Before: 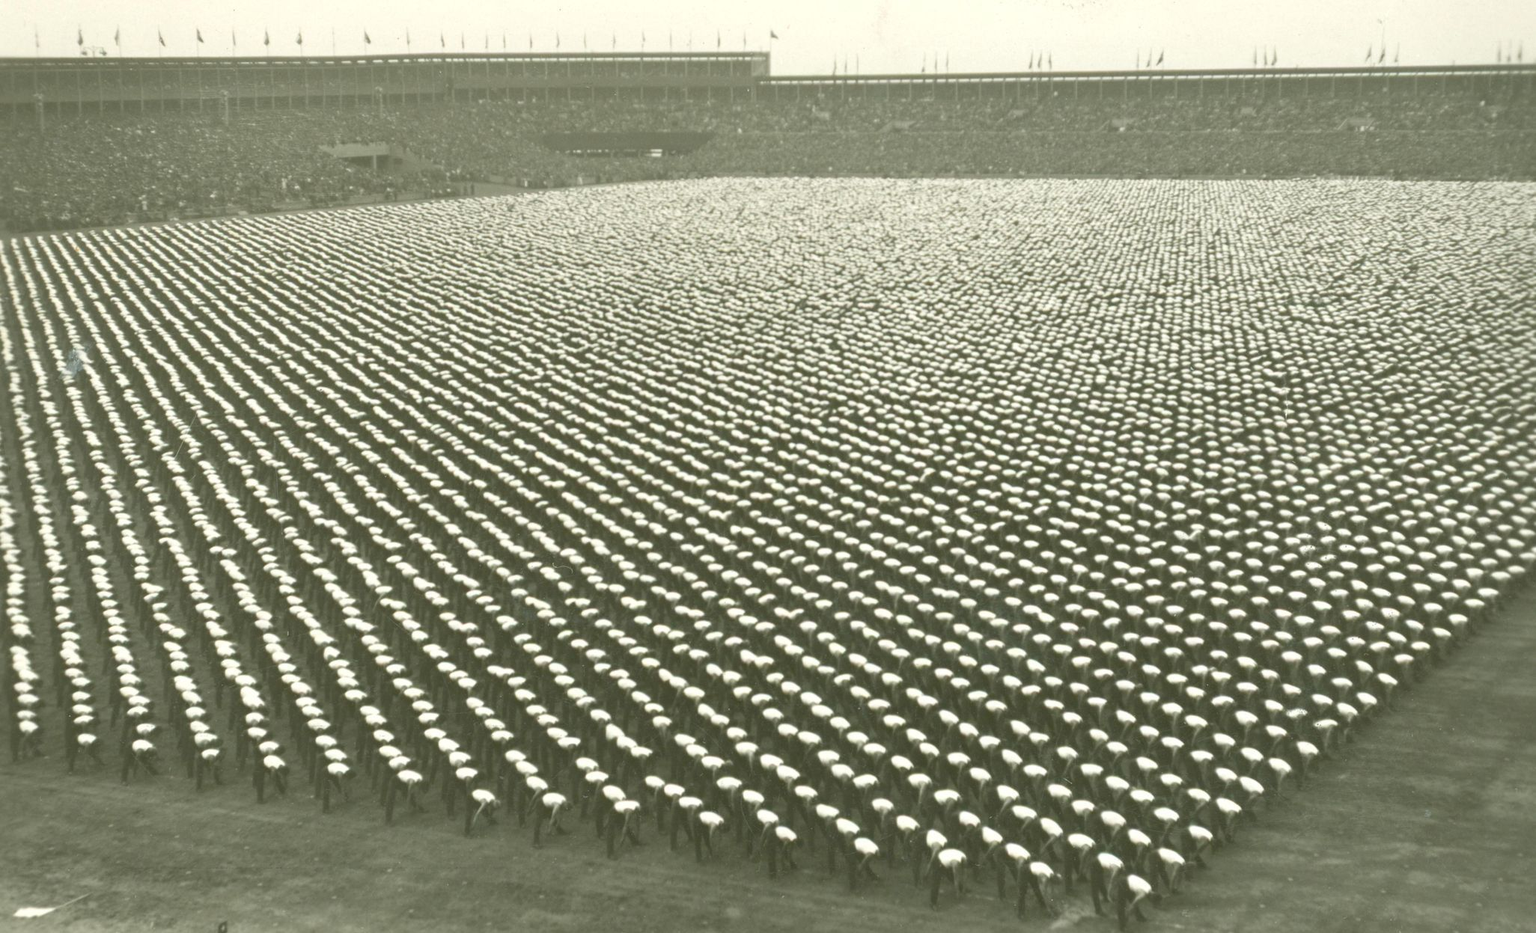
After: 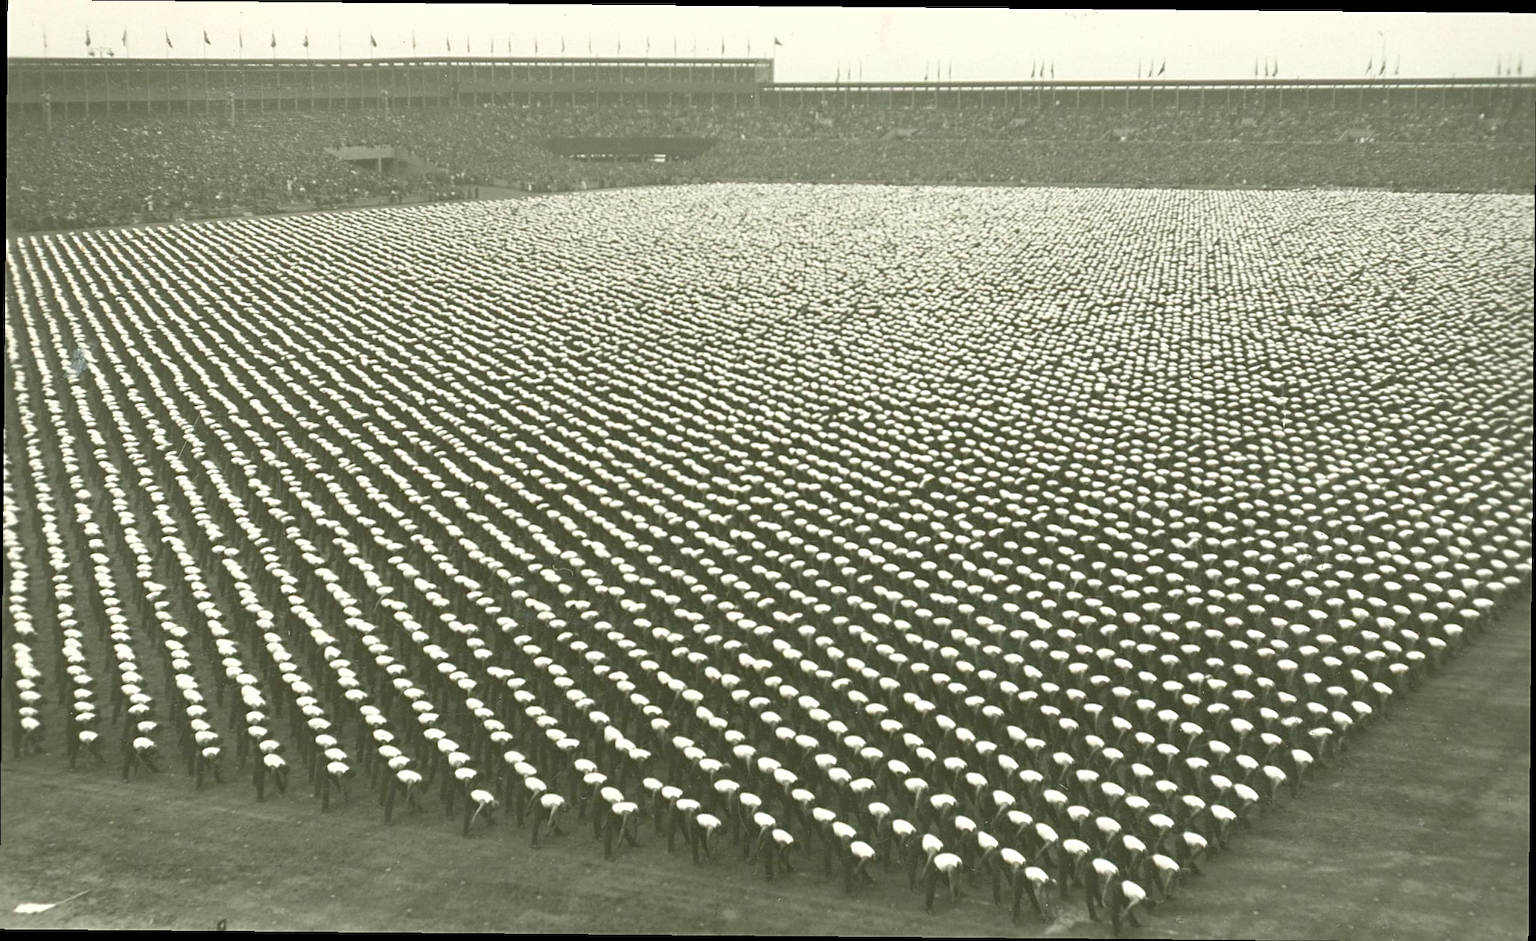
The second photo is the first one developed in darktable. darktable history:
crop and rotate: angle -0.511°
contrast brightness saturation: contrast 0.07
sharpen: on, module defaults
